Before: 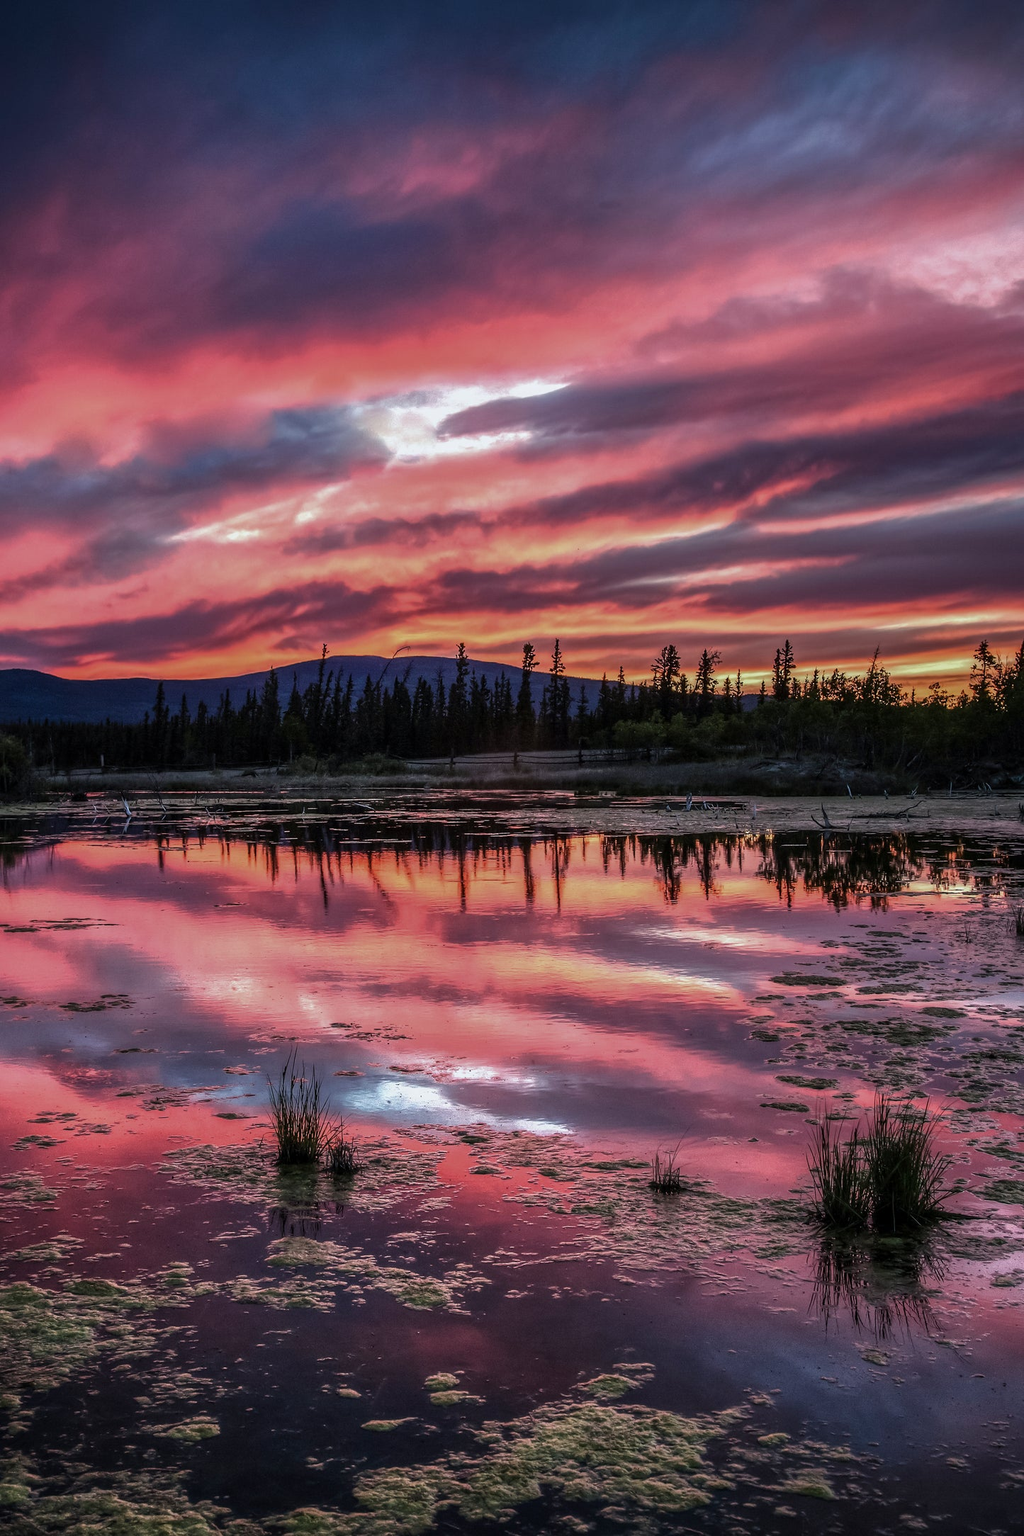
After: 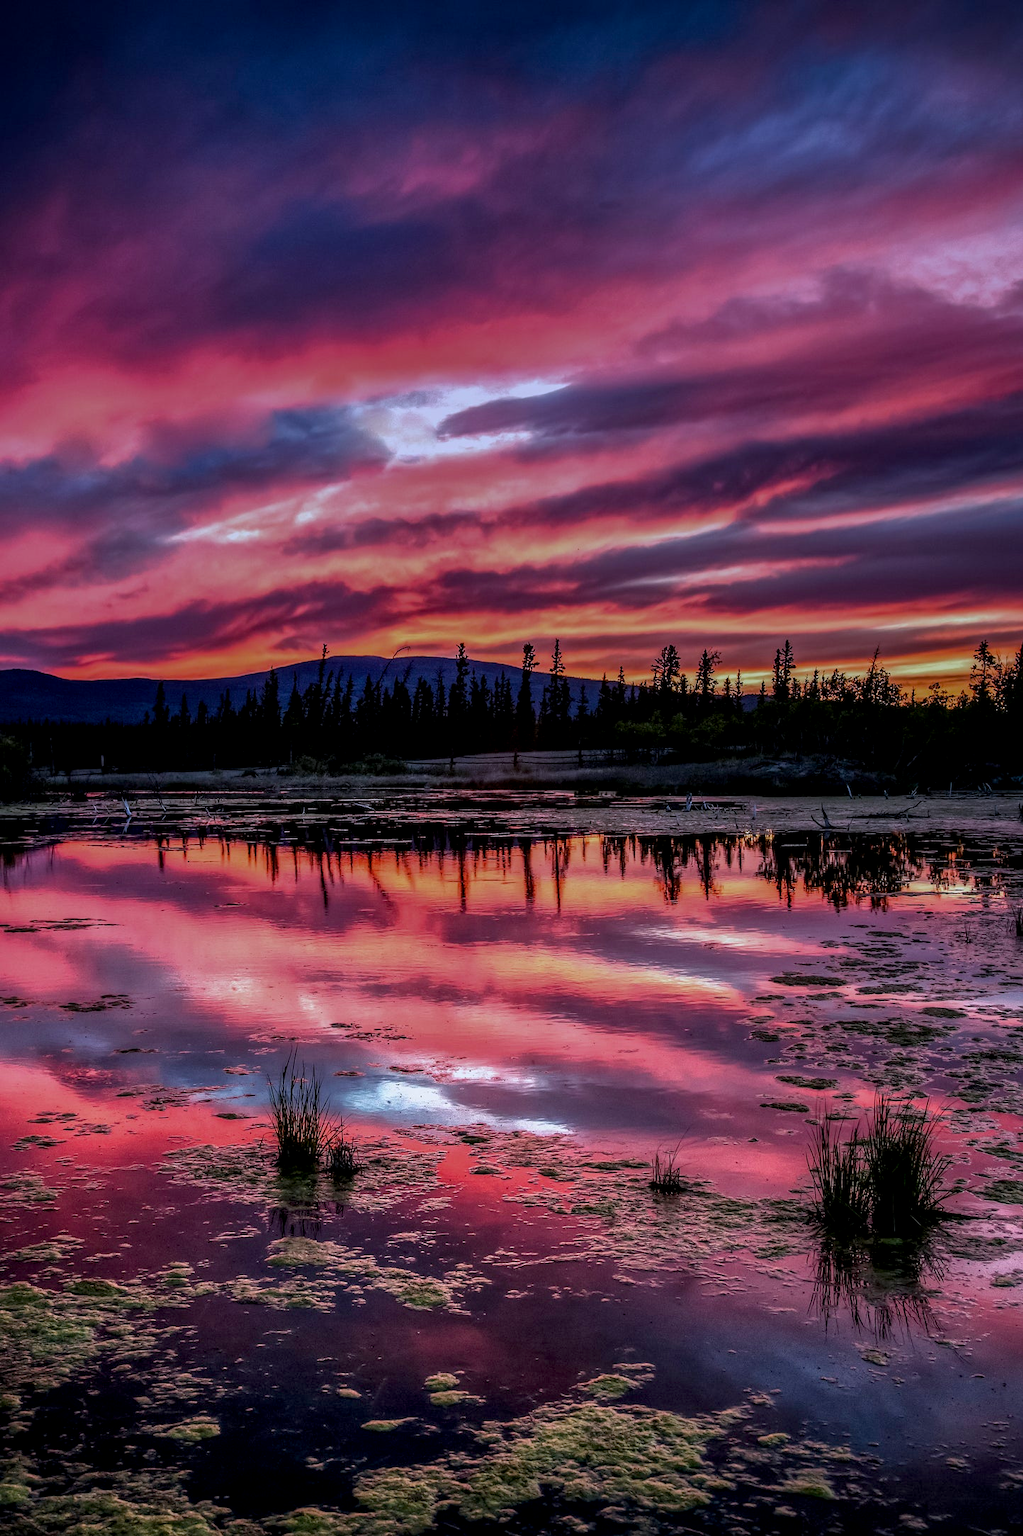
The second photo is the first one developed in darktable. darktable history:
exposure: black level correction 0.007, compensate highlight preservation false
color balance rgb: perceptual saturation grading › global saturation 20%, global vibrance 20%
color balance: mode lift, gamma, gain (sRGB)
local contrast: mode bilateral grid, contrast 20, coarseness 50, detail 120%, midtone range 0.2
graduated density: hue 238.83°, saturation 50%
